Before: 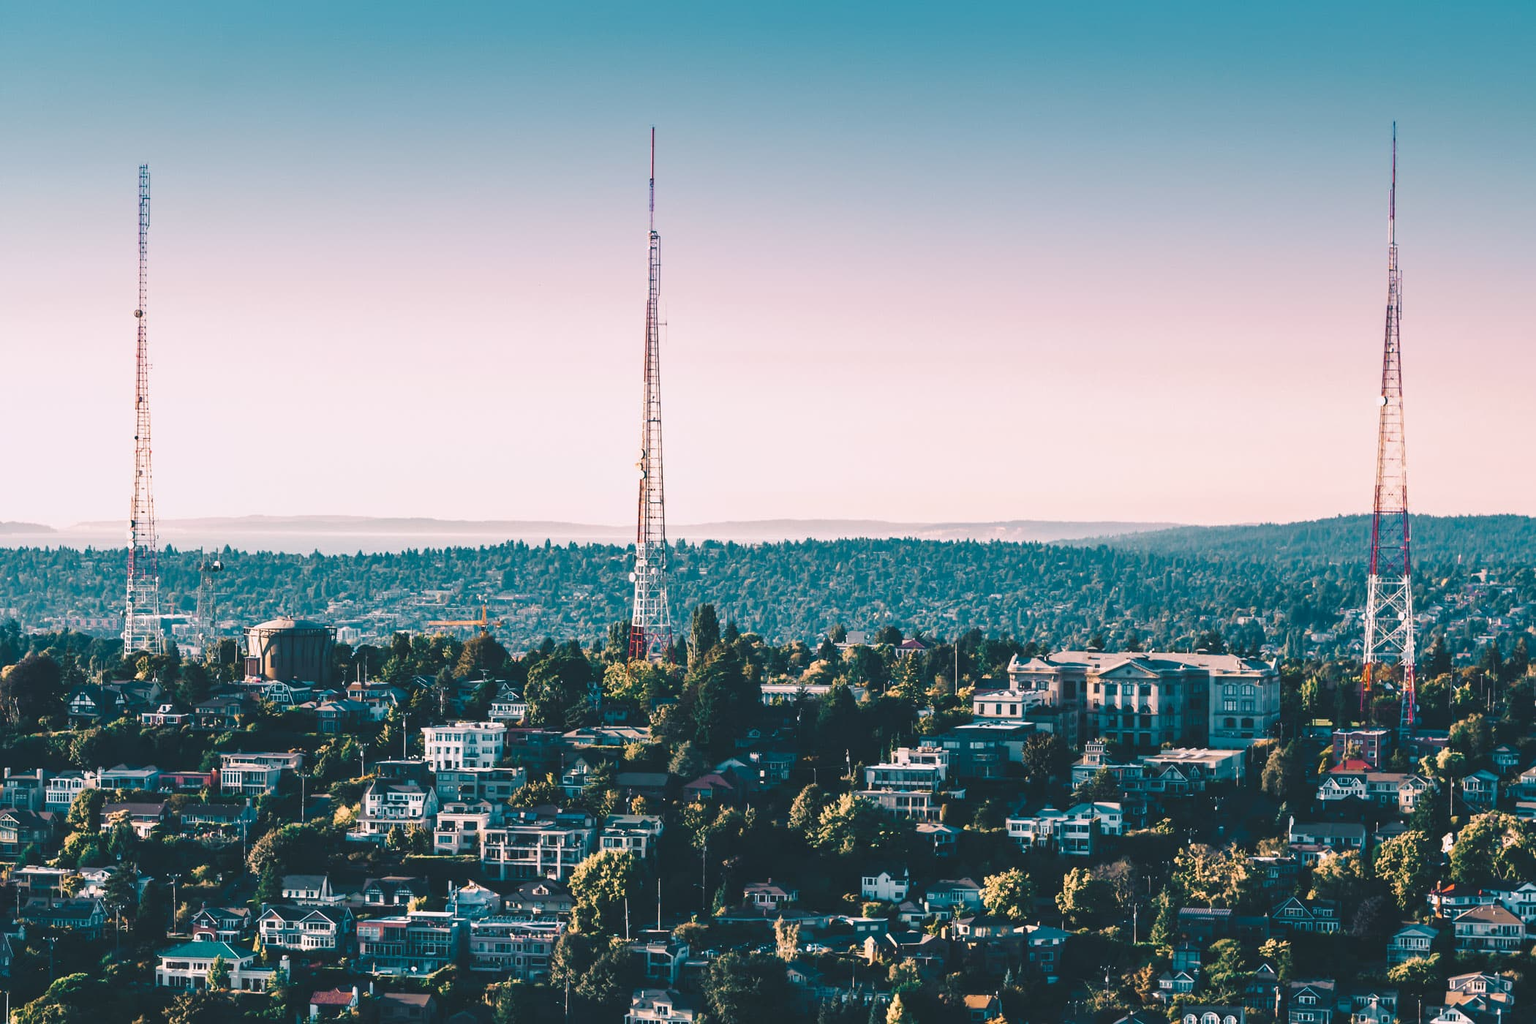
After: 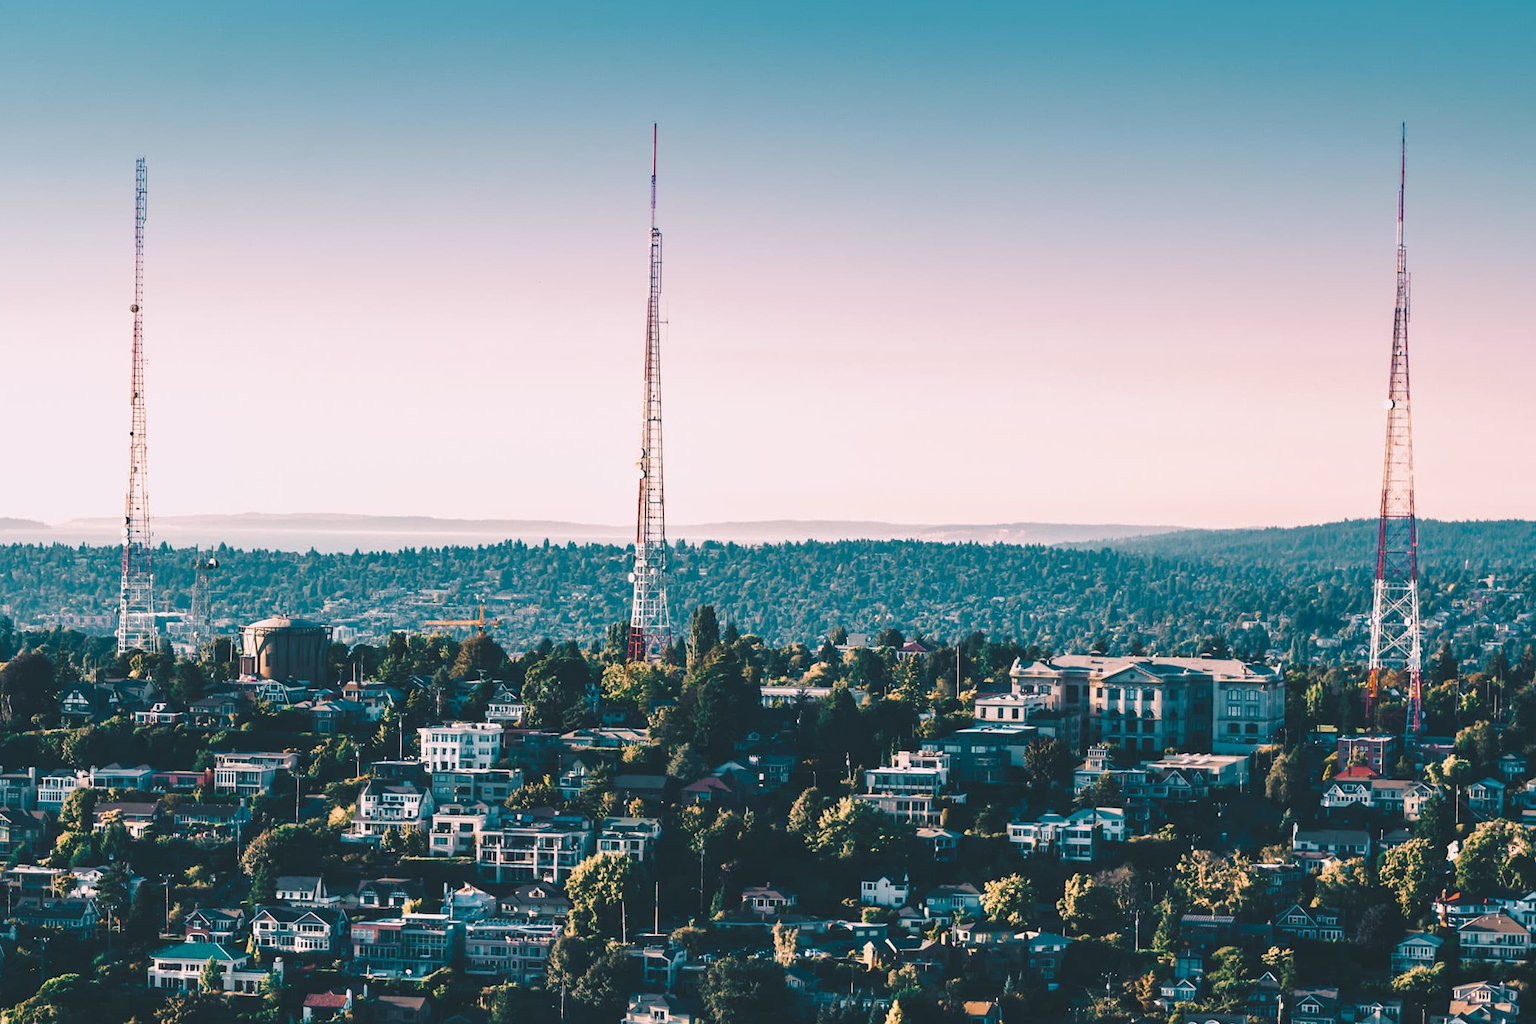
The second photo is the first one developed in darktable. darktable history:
crop and rotate: angle -0.355°
color correction: highlights b* -0.03
